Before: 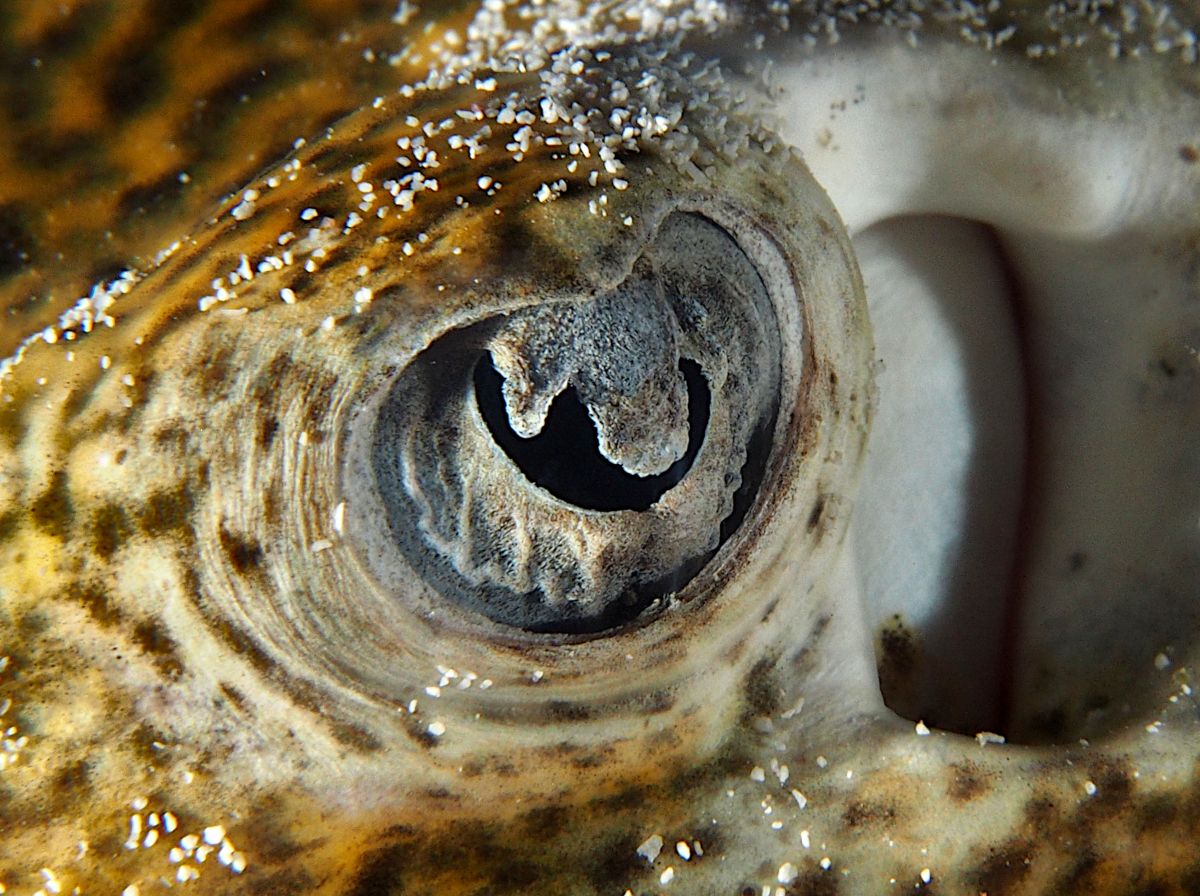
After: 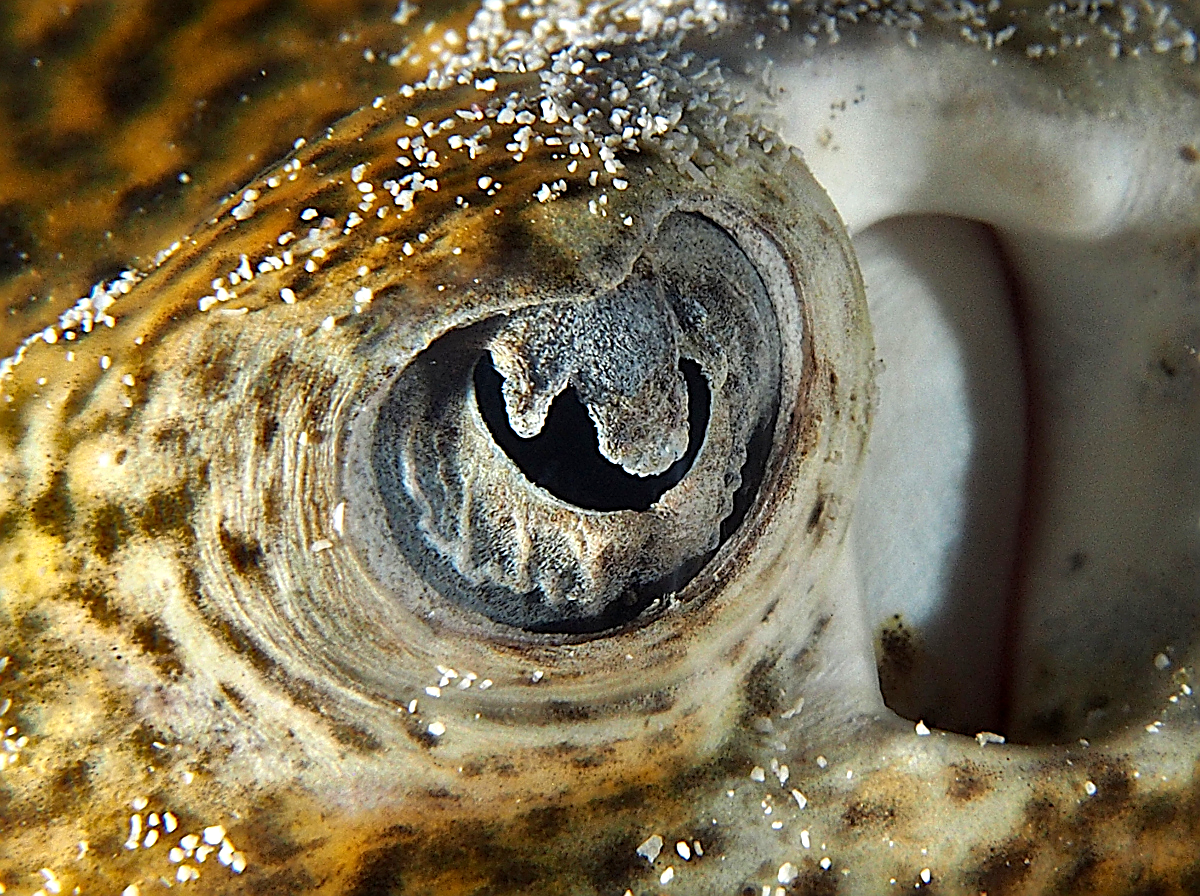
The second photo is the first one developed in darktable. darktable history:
tone equalizer: edges refinement/feathering 500, mask exposure compensation -1.57 EV, preserve details no
sharpen: amount 1.012
exposure: exposure 0.203 EV, compensate highlight preservation false
